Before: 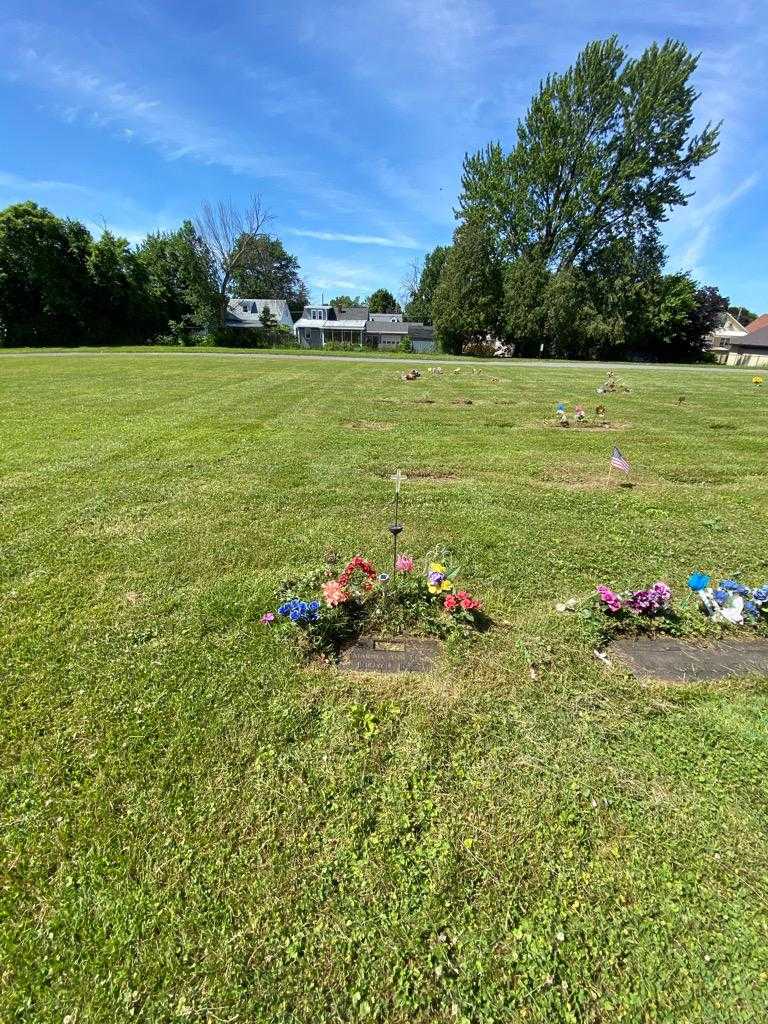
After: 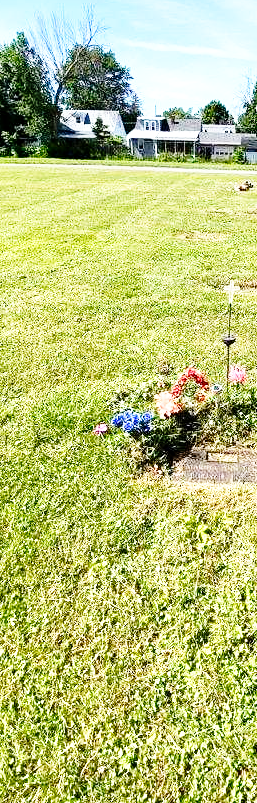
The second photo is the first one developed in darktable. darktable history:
crop and rotate: left 21.77%, top 18.528%, right 44.676%, bottom 2.997%
base curve: curves: ch0 [(0, 0) (0.028, 0.03) (0.105, 0.232) (0.387, 0.748) (0.754, 0.968) (1, 1)], fusion 1, exposure shift 0.576, preserve colors none
white balance: red 1.009, blue 1.027
tone equalizer: -8 EV -0.417 EV, -7 EV -0.389 EV, -6 EV -0.333 EV, -5 EV -0.222 EV, -3 EV 0.222 EV, -2 EV 0.333 EV, -1 EV 0.389 EV, +0 EV 0.417 EV, edges refinement/feathering 500, mask exposure compensation -1.57 EV, preserve details no
